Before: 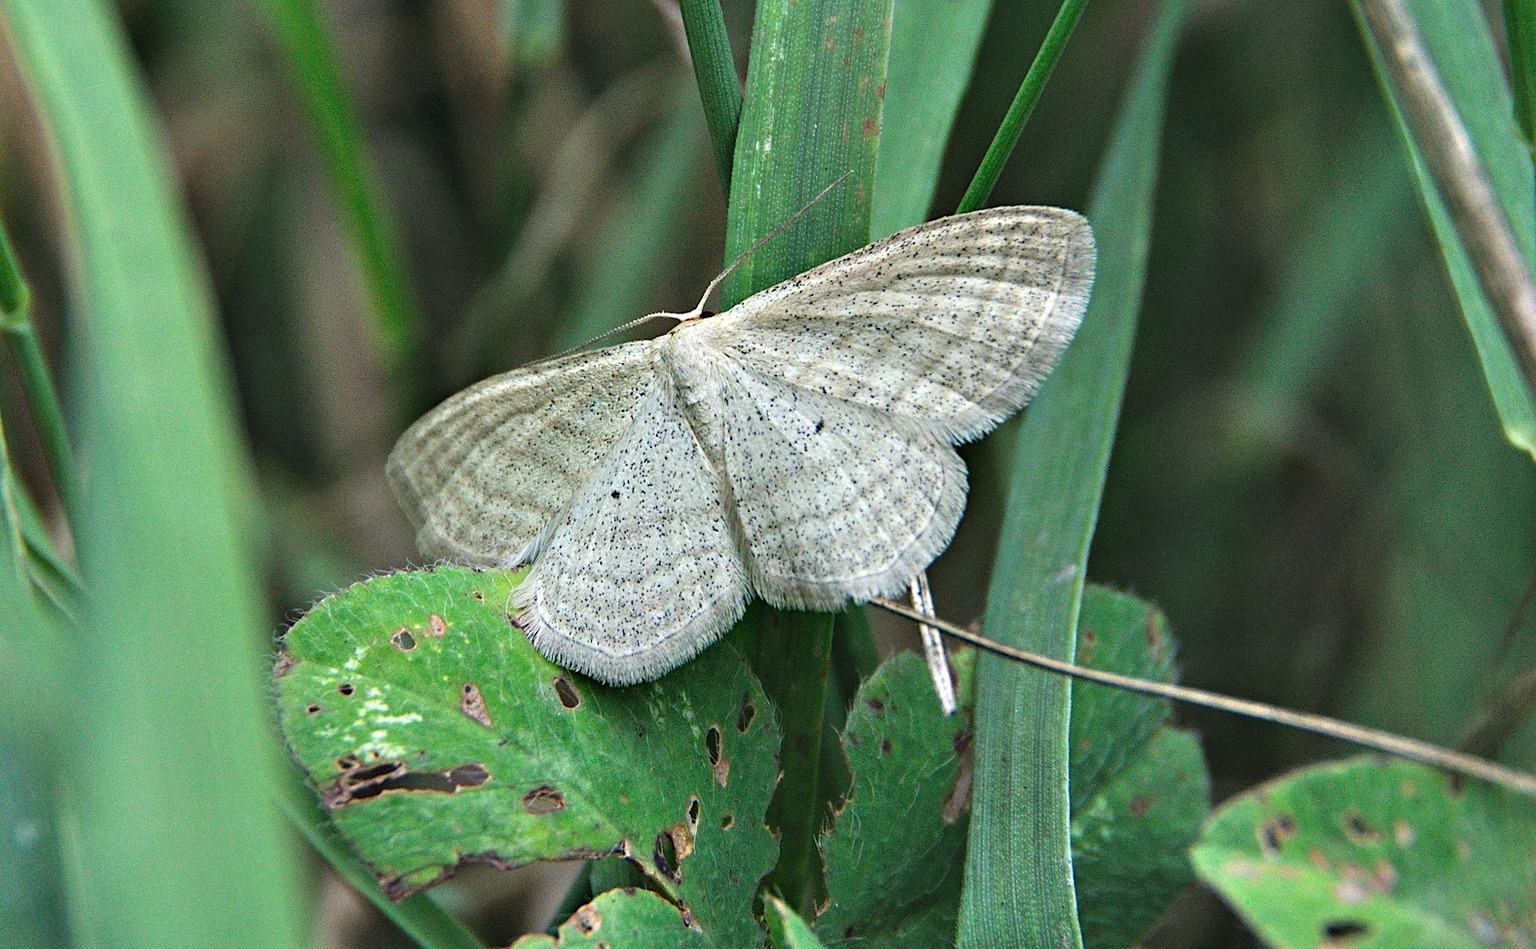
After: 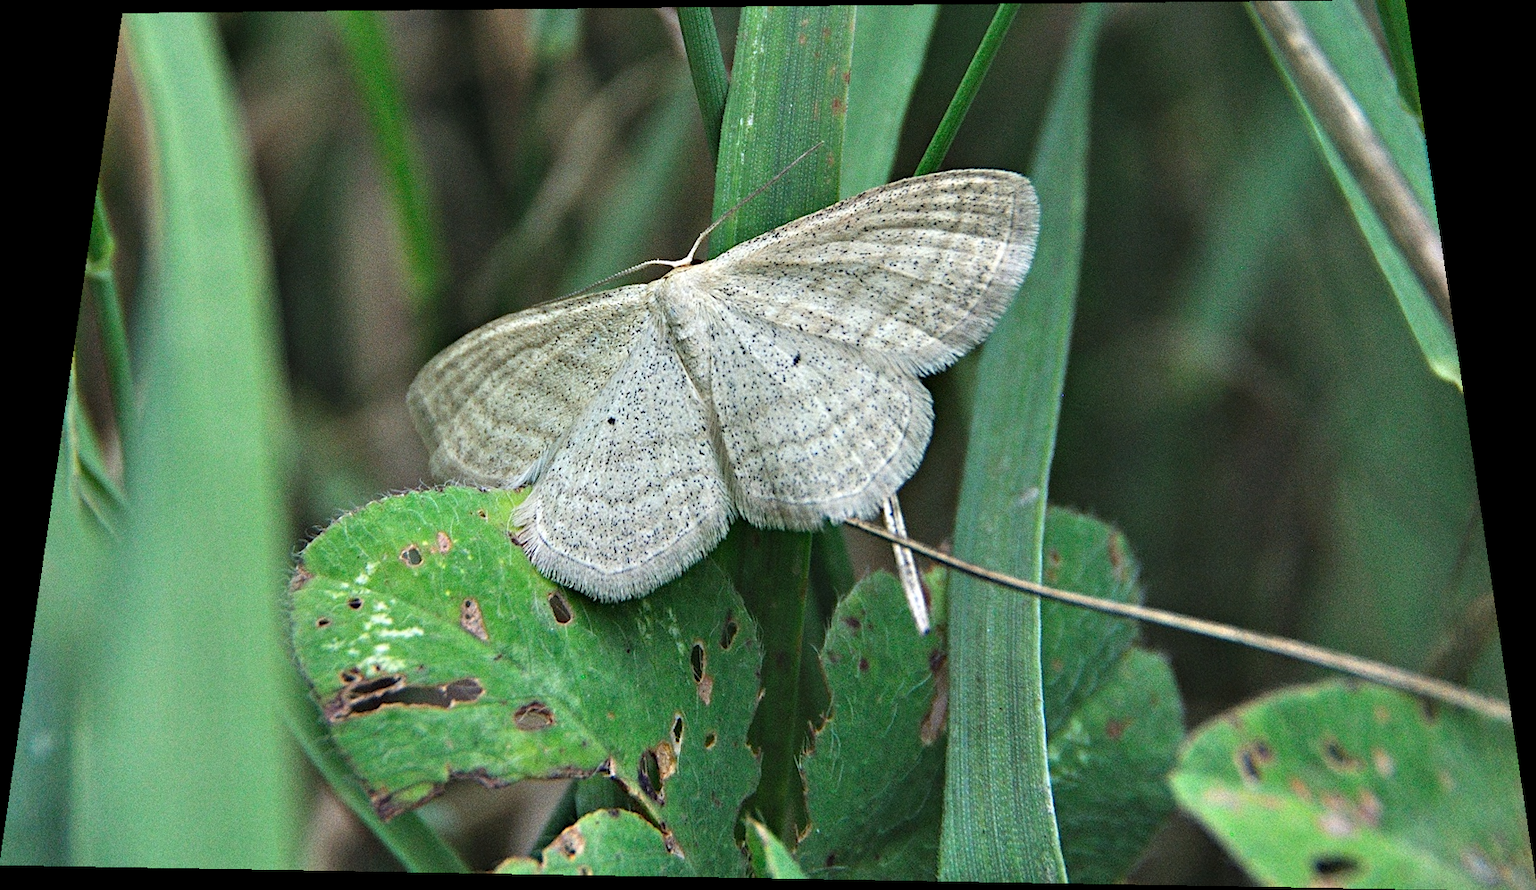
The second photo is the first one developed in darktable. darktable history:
grain: coarseness 0.09 ISO
rotate and perspective: rotation 0.128°, lens shift (vertical) -0.181, lens shift (horizontal) -0.044, shear 0.001, automatic cropping off
